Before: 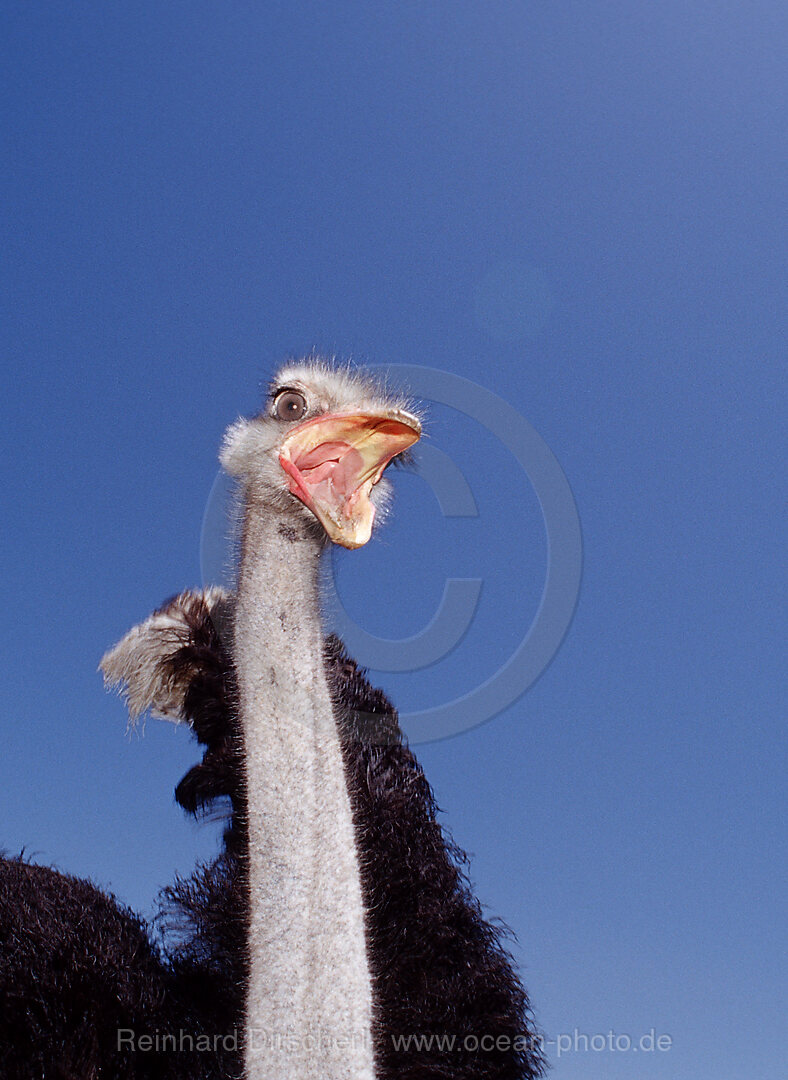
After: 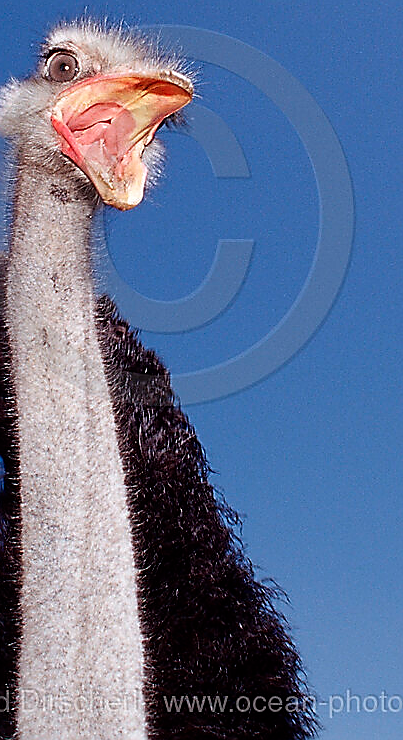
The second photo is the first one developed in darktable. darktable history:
sharpen: radius 1.375, amount 1.234, threshold 0.71
crop and rotate: left 29.017%, top 31.453%, right 19.82%
